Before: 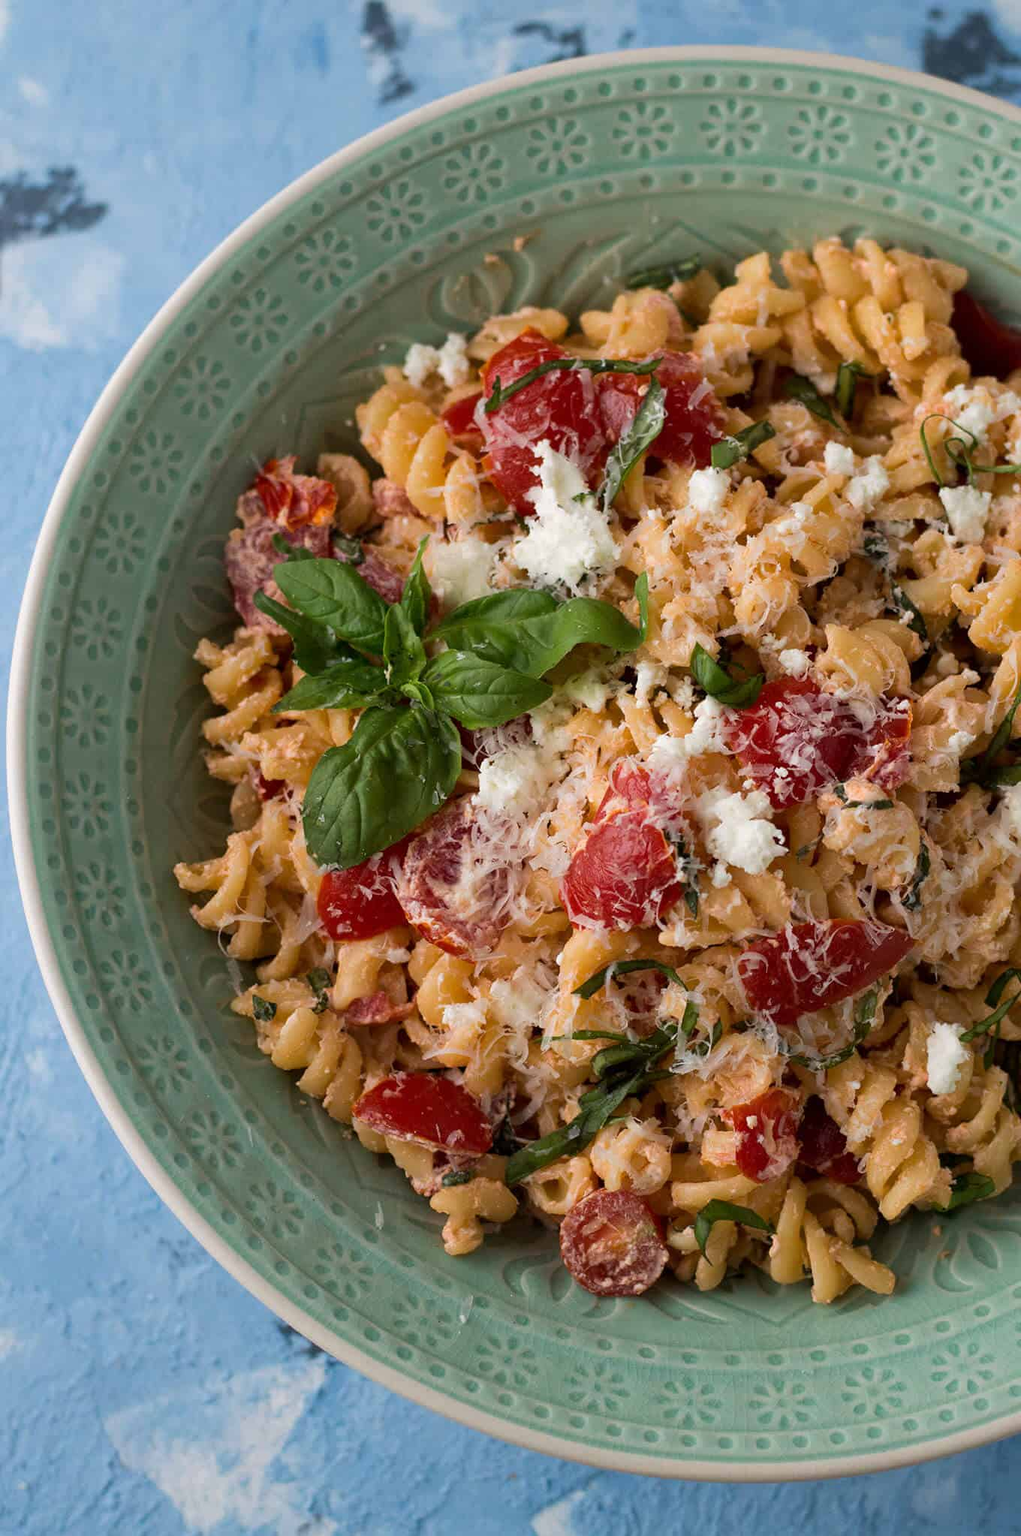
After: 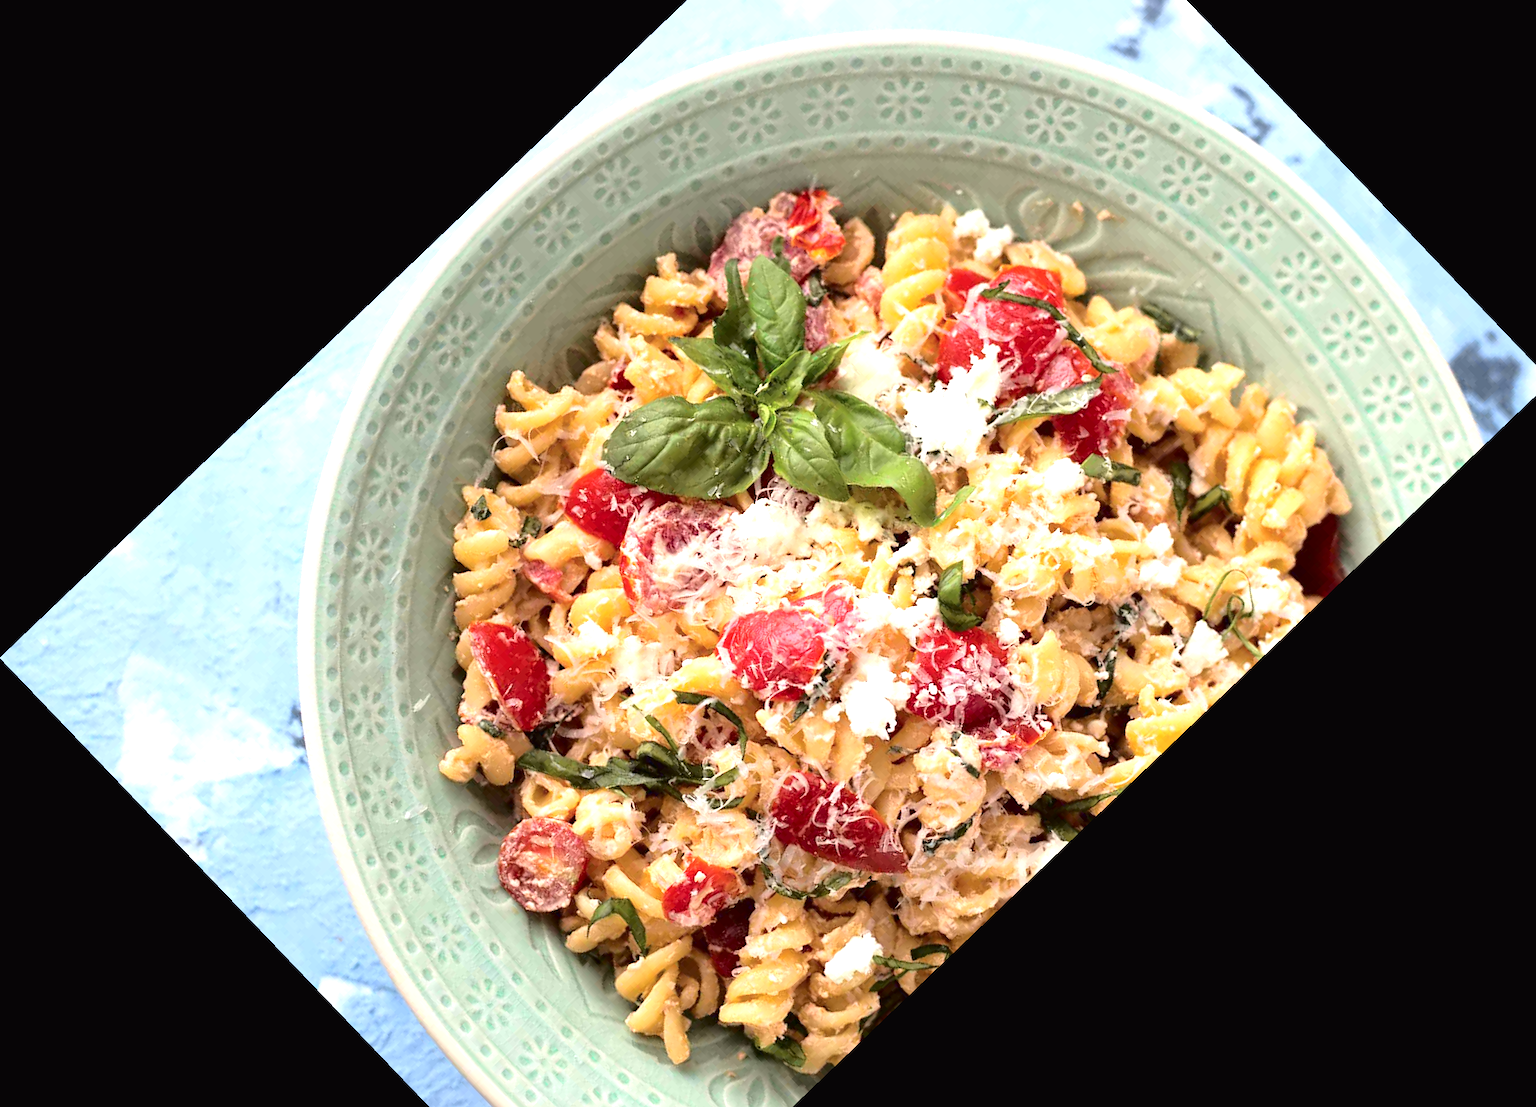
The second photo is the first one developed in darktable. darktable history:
crop and rotate: angle -46.26°, top 16.234%, right 0.912%, bottom 11.704%
exposure: exposure 1.5 EV, compensate highlight preservation false
tone curve: curves: ch0 [(0.003, 0.015) (0.104, 0.07) (0.239, 0.201) (0.327, 0.317) (0.401, 0.443) (0.495, 0.55) (0.65, 0.68) (0.832, 0.858) (1, 0.977)]; ch1 [(0, 0) (0.161, 0.092) (0.35, 0.33) (0.379, 0.401) (0.447, 0.476) (0.495, 0.499) (0.515, 0.518) (0.55, 0.557) (0.621, 0.615) (0.718, 0.734) (1, 1)]; ch2 [(0, 0) (0.359, 0.372) (0.437, 0.437) (0.502, 0.501) (0.534, 0.537) (0.599, 0.586) (1, 1)], color space Lab, independent channels, preserve colors none
white balance: emerald 1
